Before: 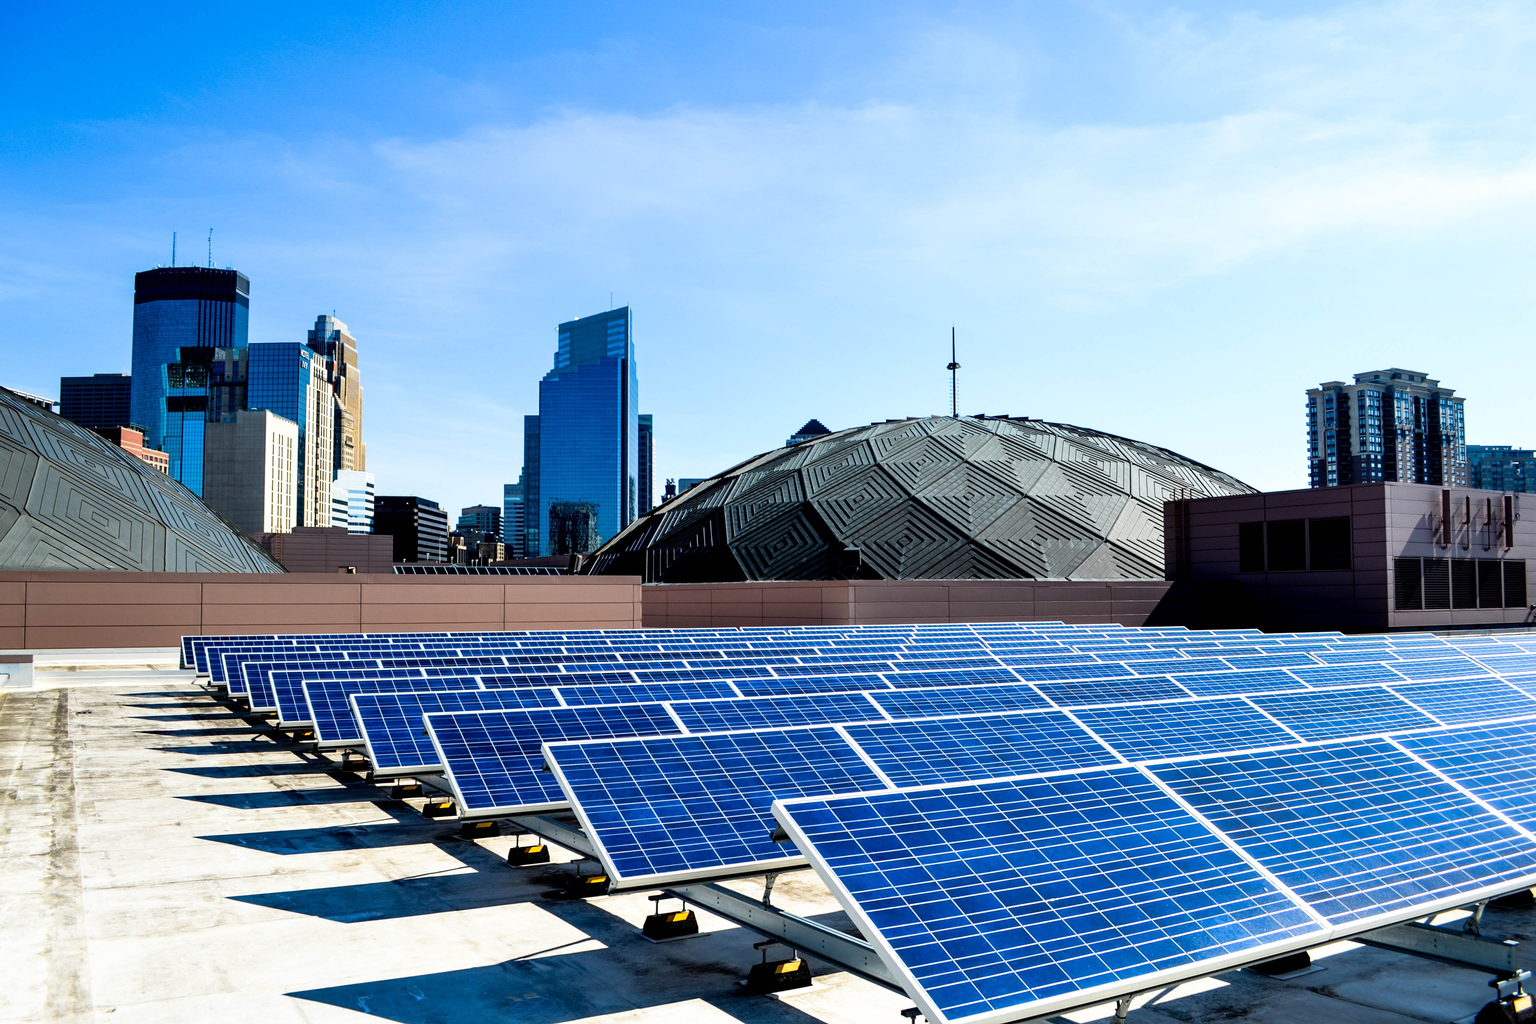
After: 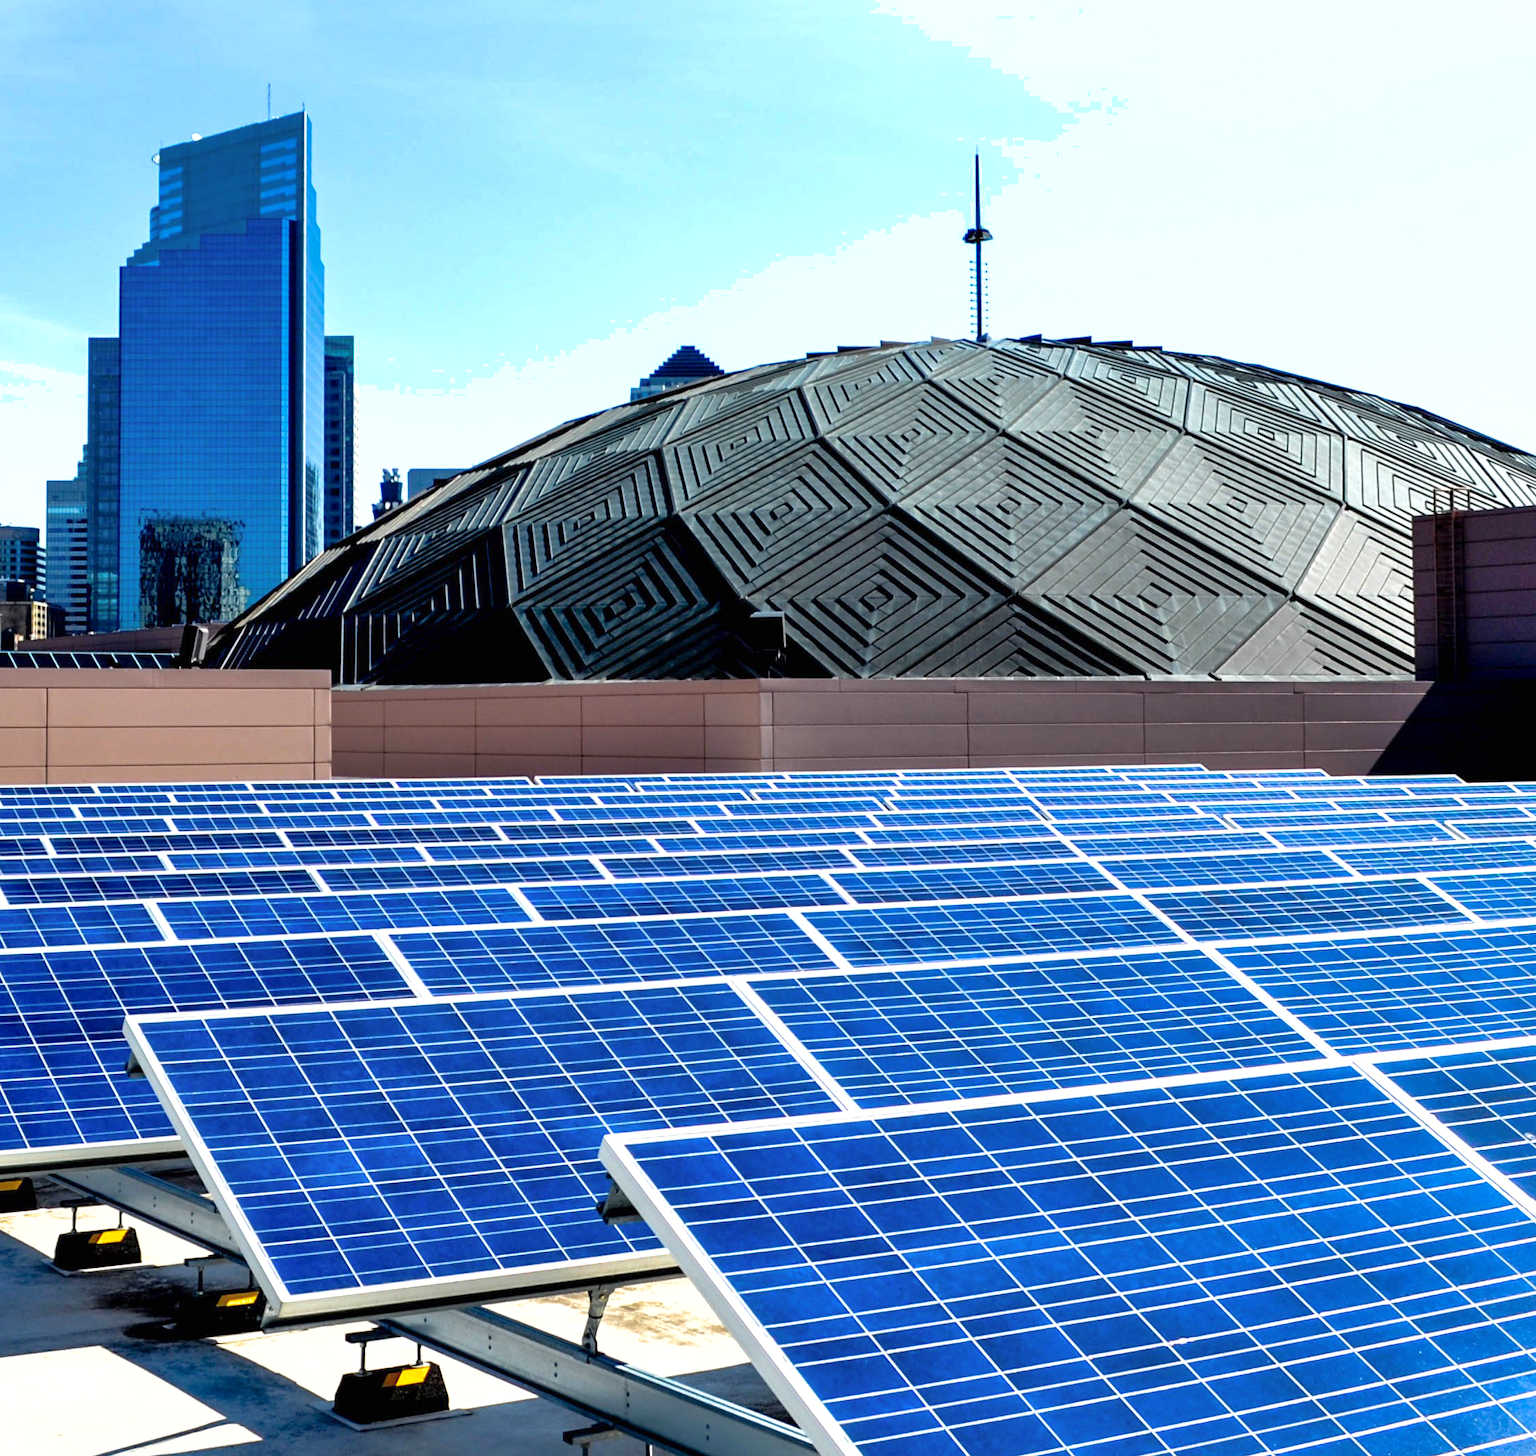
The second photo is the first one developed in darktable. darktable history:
crop: left 31.379%, top 24.658%, right 20.326%, bottom 6.628%
exposure: exposure 0.375 EV, compensate highlight preservation false
shadows and highlights: on, module defaults
